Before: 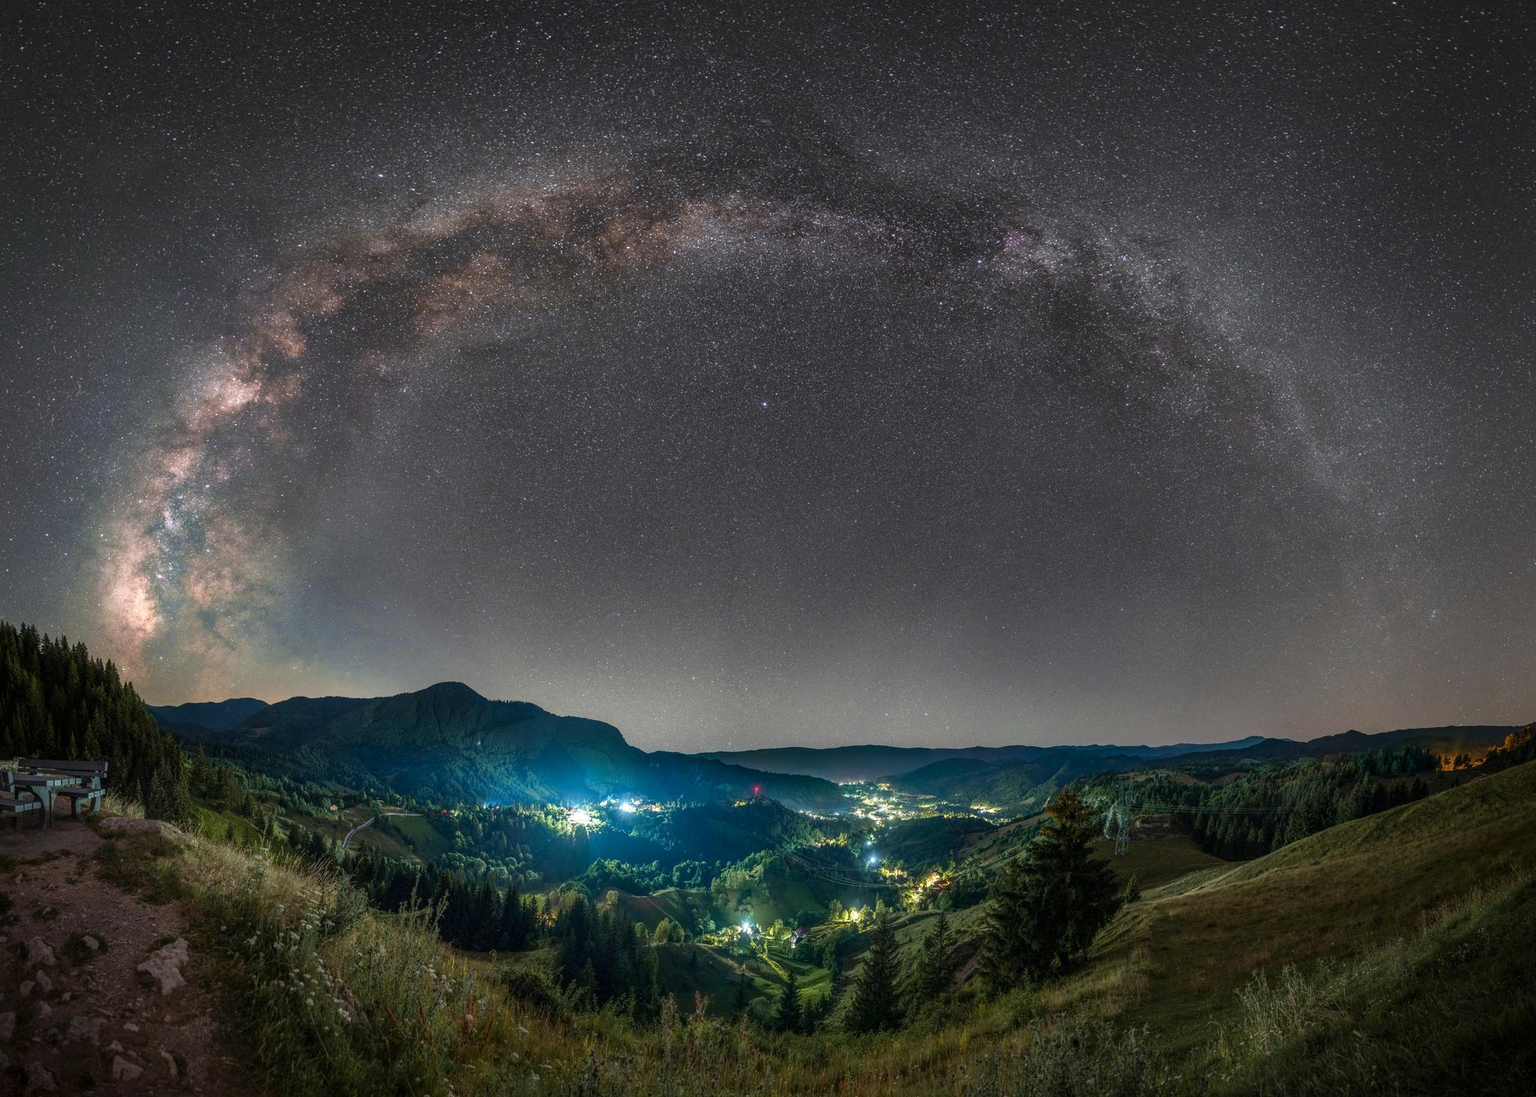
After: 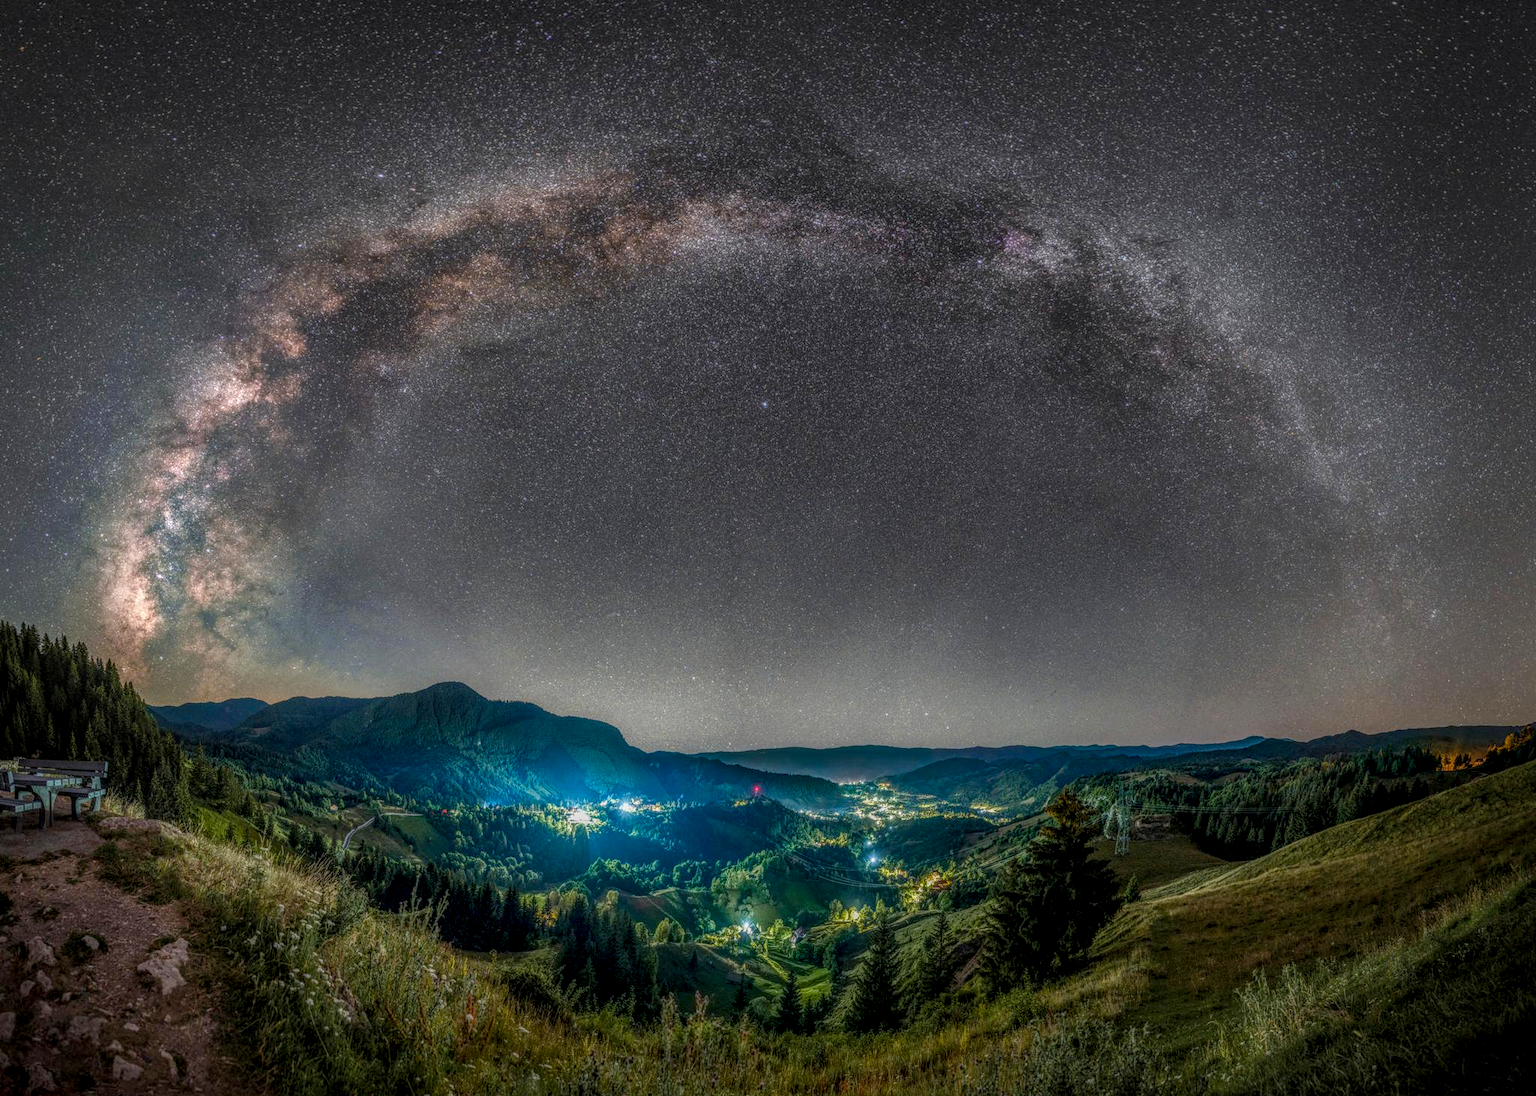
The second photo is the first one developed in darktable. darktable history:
local contrast: highlights 0%, shadows 0%, detail 200%, midtone range 0.25
color balance rgb: perceptual saturation grading › global saturation 20%, perceptual saturation grading › highlights -25%, perceptual saturation grading › shadows 25%
